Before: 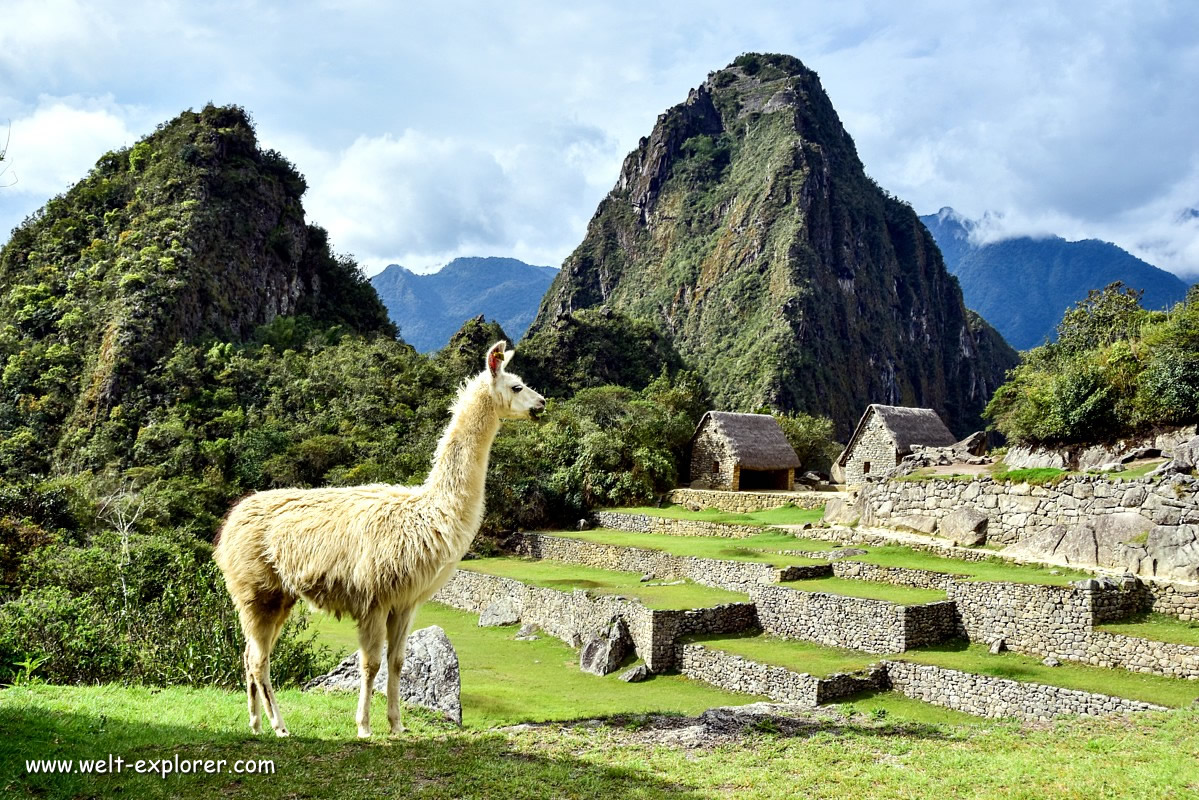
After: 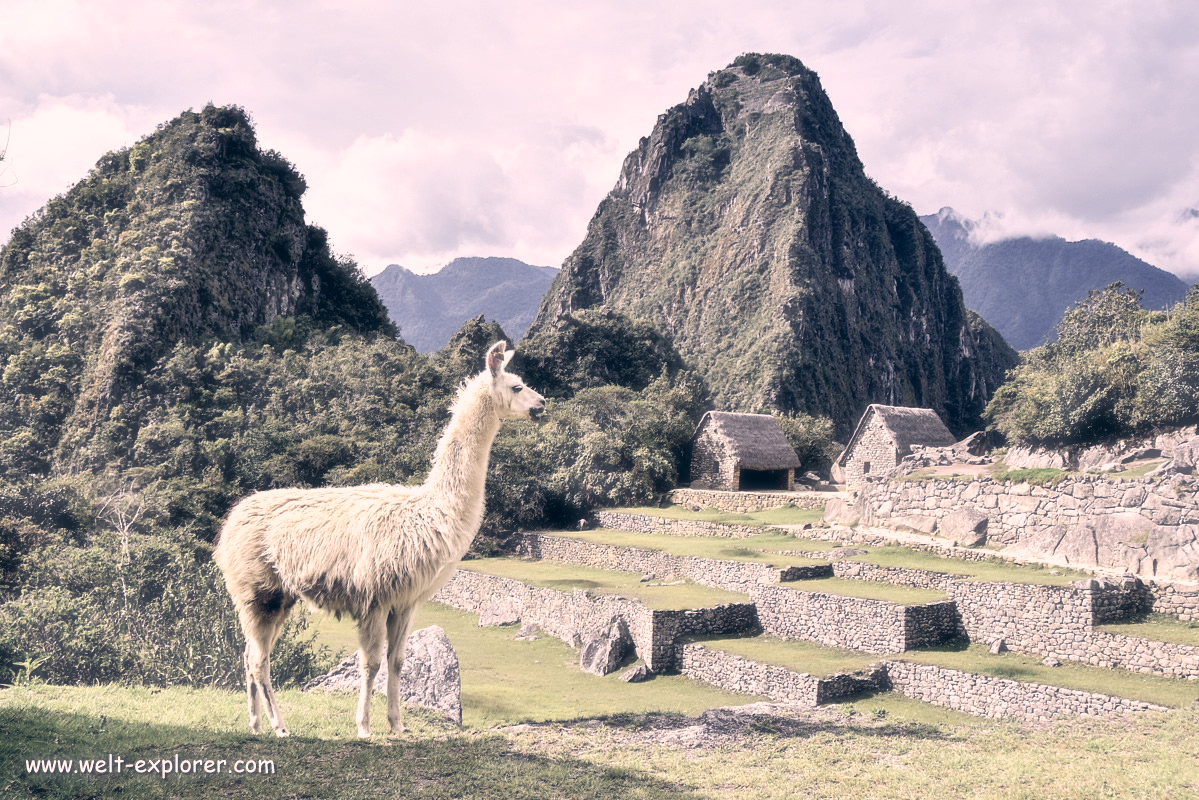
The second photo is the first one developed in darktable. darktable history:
haze removal: strength -0.09, adaptive false
contrast brightness saturation: brightness 0.18, saturation -0.5
color correction: highlights a* 14.46, highlights b* 5.85, shadows a* -5.53, shadows b* -15.24, saturation 0.85
